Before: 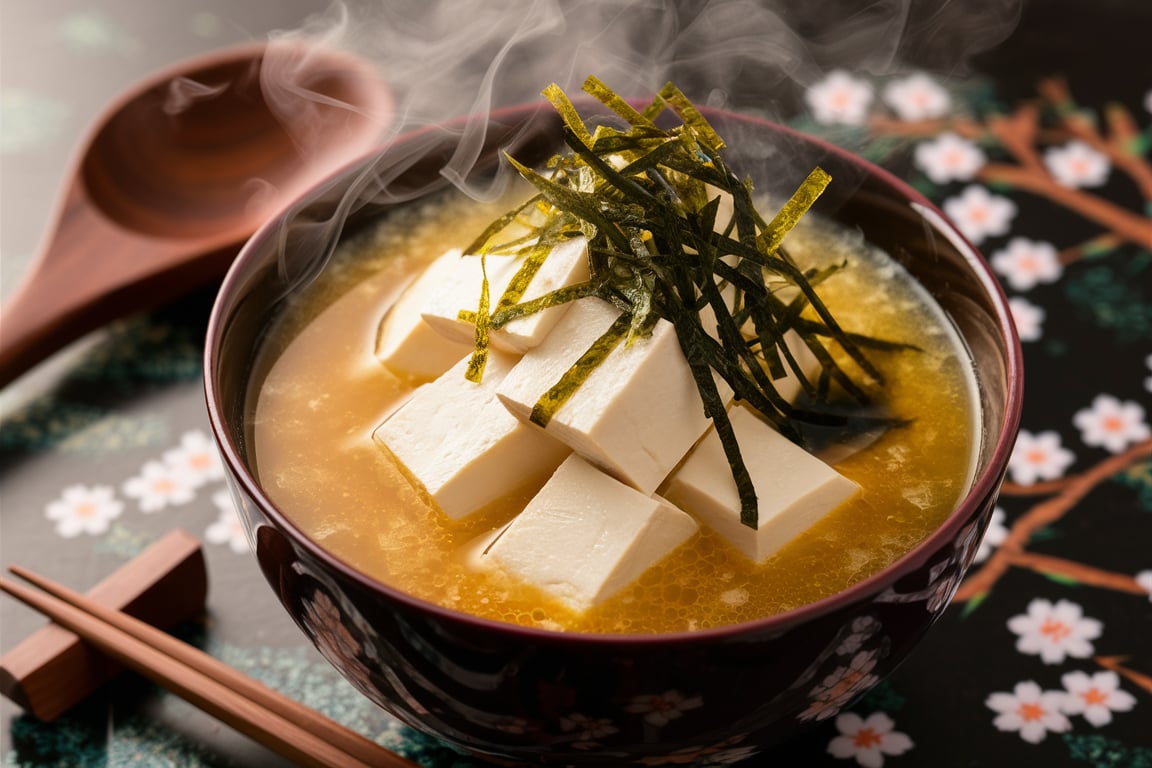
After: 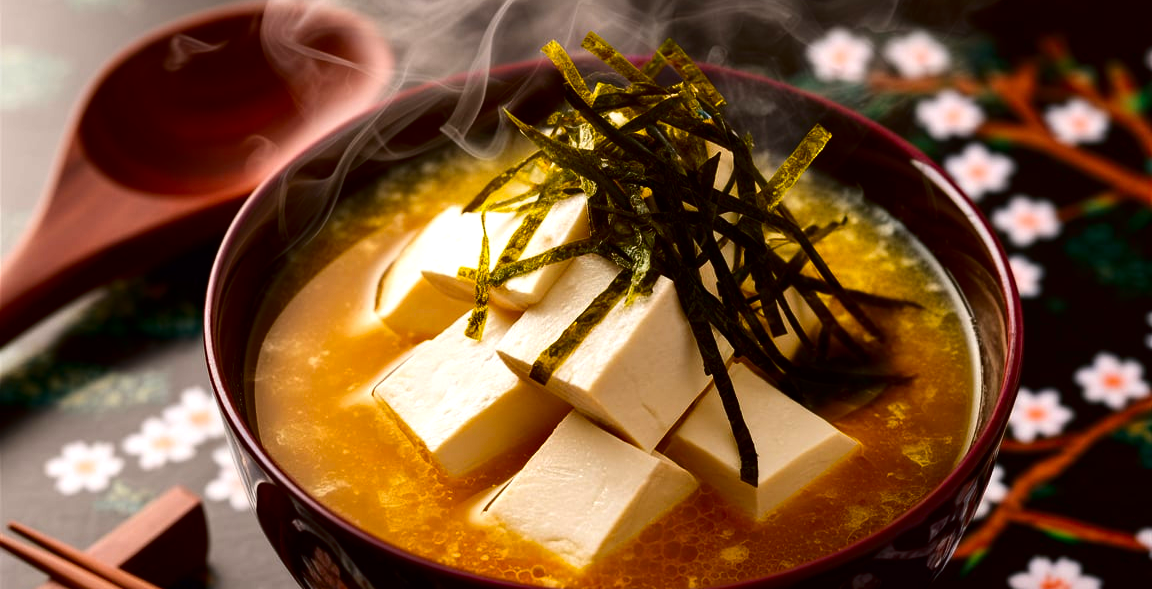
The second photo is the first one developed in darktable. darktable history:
crop: top 5.667%, bottom 17.637%
contrast brightness saturation: contrast 0.13, brightness -0.24, saturation 0.14
color balance: lift [1, 1.001, 0.999, 1.001], gamma [1, 1.004, 1.007, 0.993], gain [1, 0.991, 0.987, 1.013], contrast 7.5%, contrast fulcrum 10%, output saturation 115%
